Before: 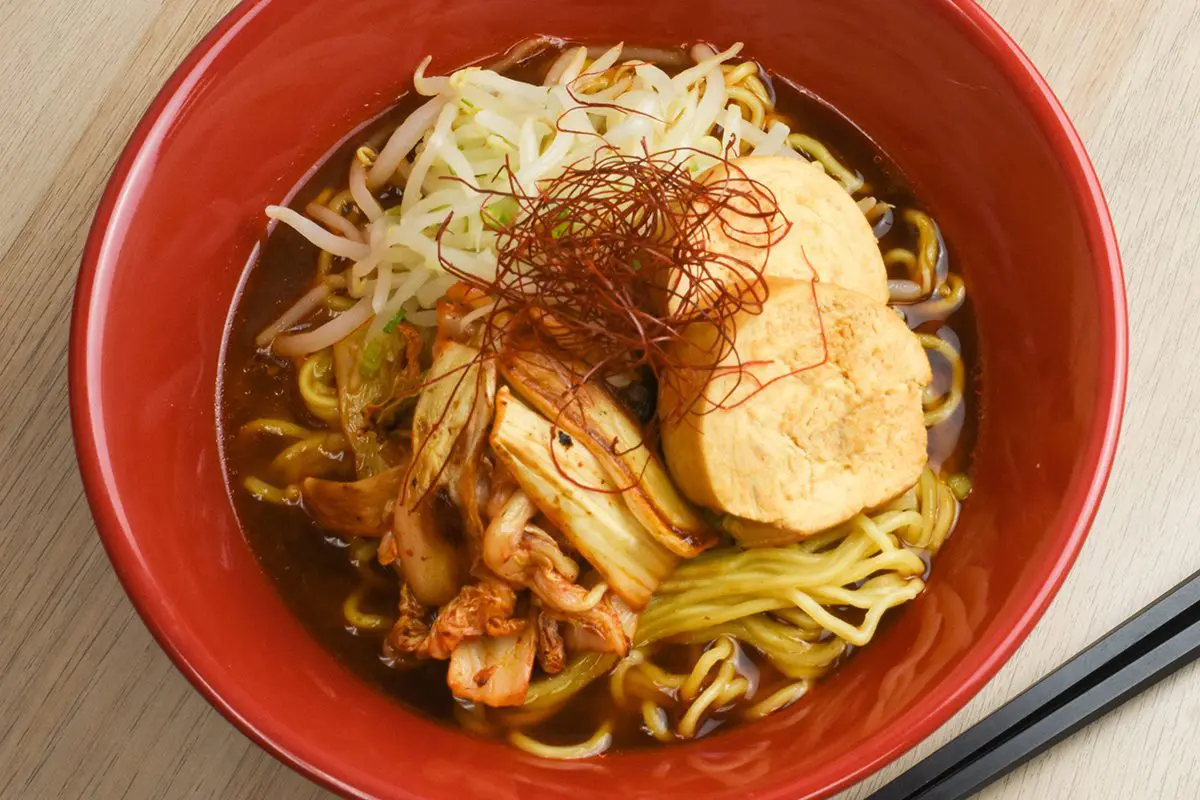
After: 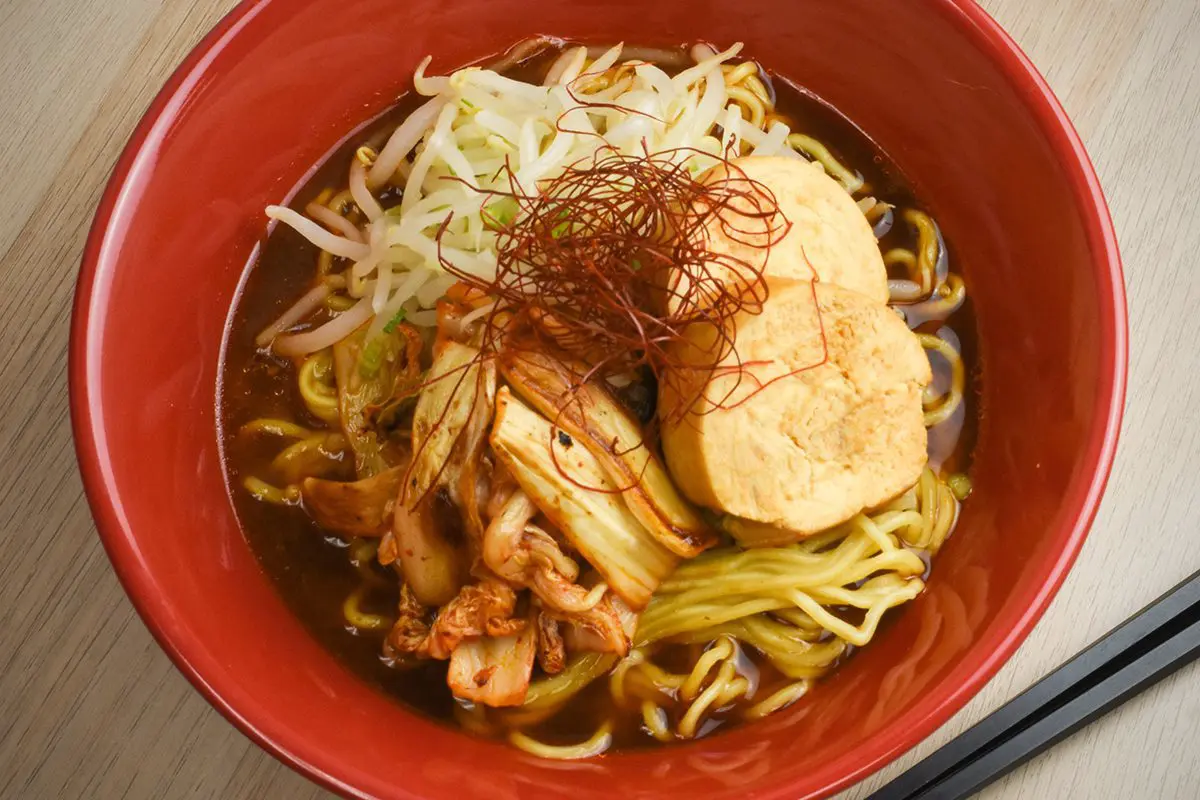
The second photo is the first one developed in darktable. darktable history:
vignetting: saturation 0, unbound false
bloom: size 13.65%, threshold 98.39%, strength 4.82%
